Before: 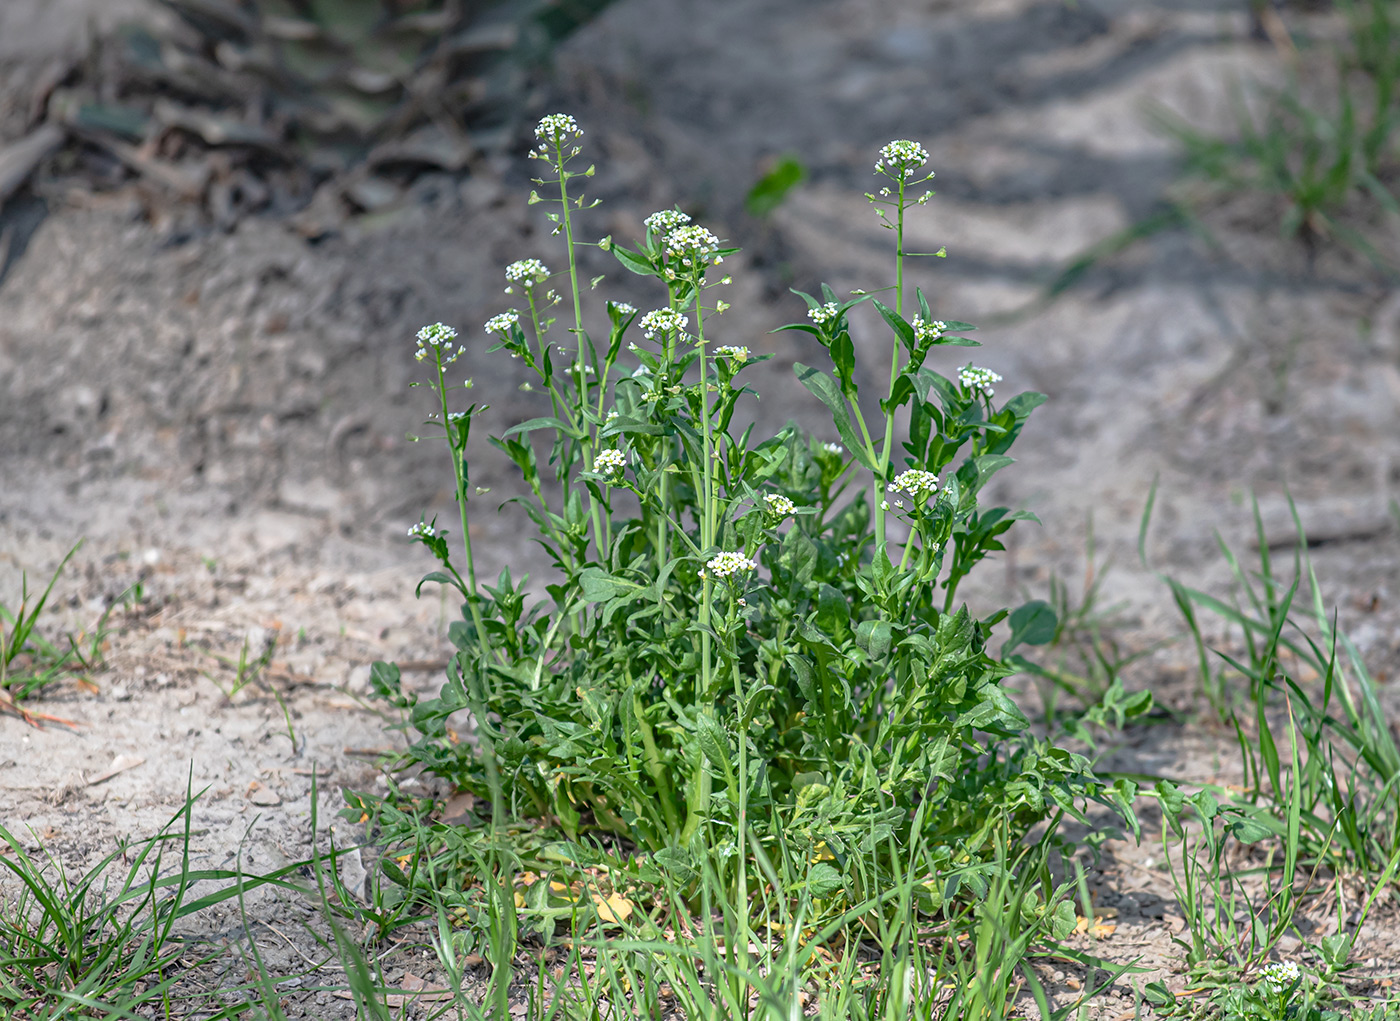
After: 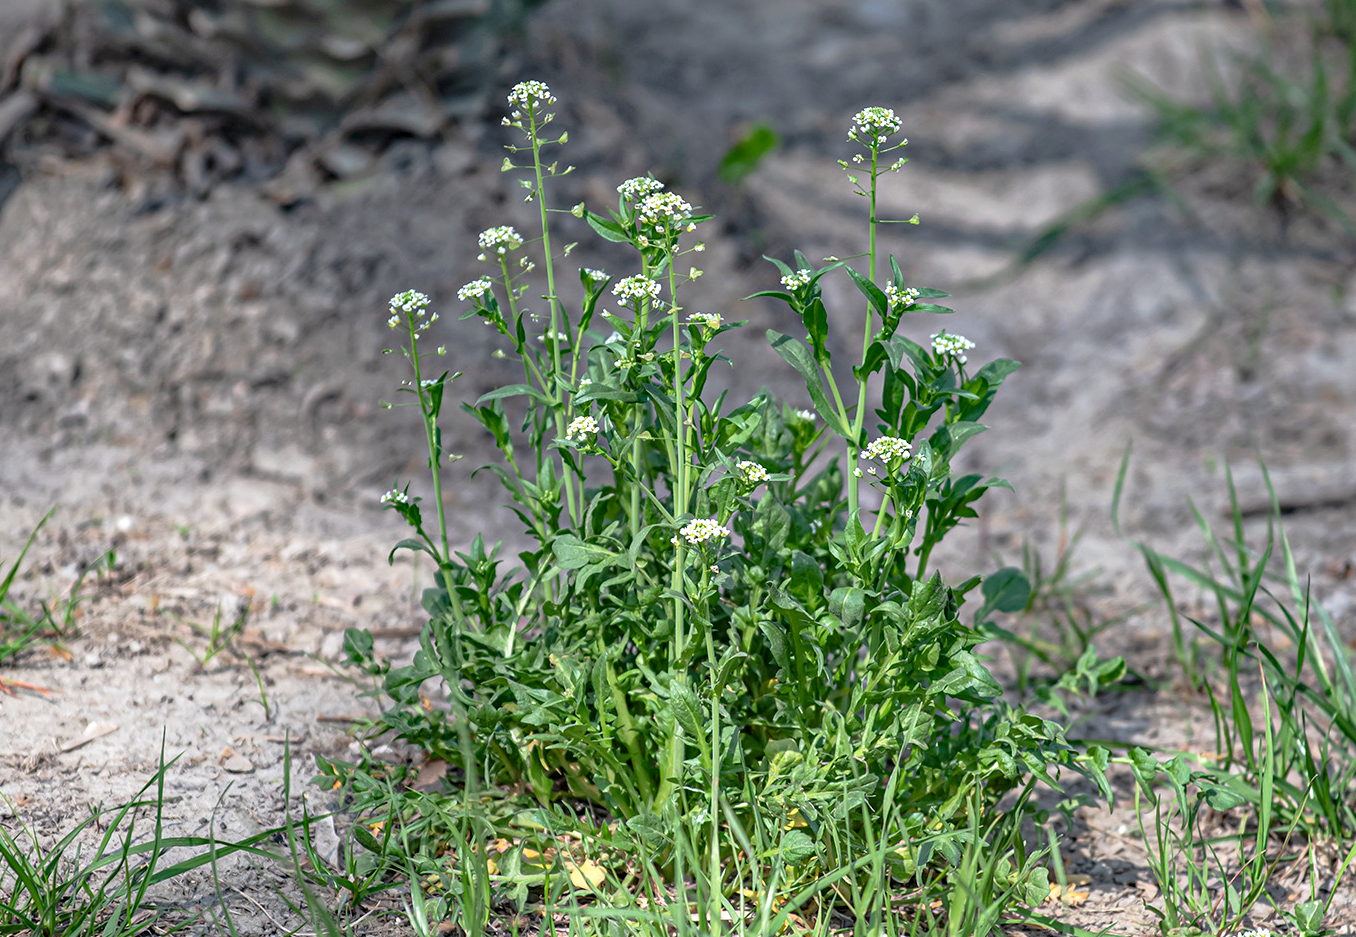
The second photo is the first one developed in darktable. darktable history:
crop: left 1.964%, top 3.251%, right 1.122%, bottom 4.933%
contrast equalizer: octaves 7, y [[0.6 ×6], [0.55 ×6], [0 ×6], [0 ×6], [0 ×6]], mix 0.3
